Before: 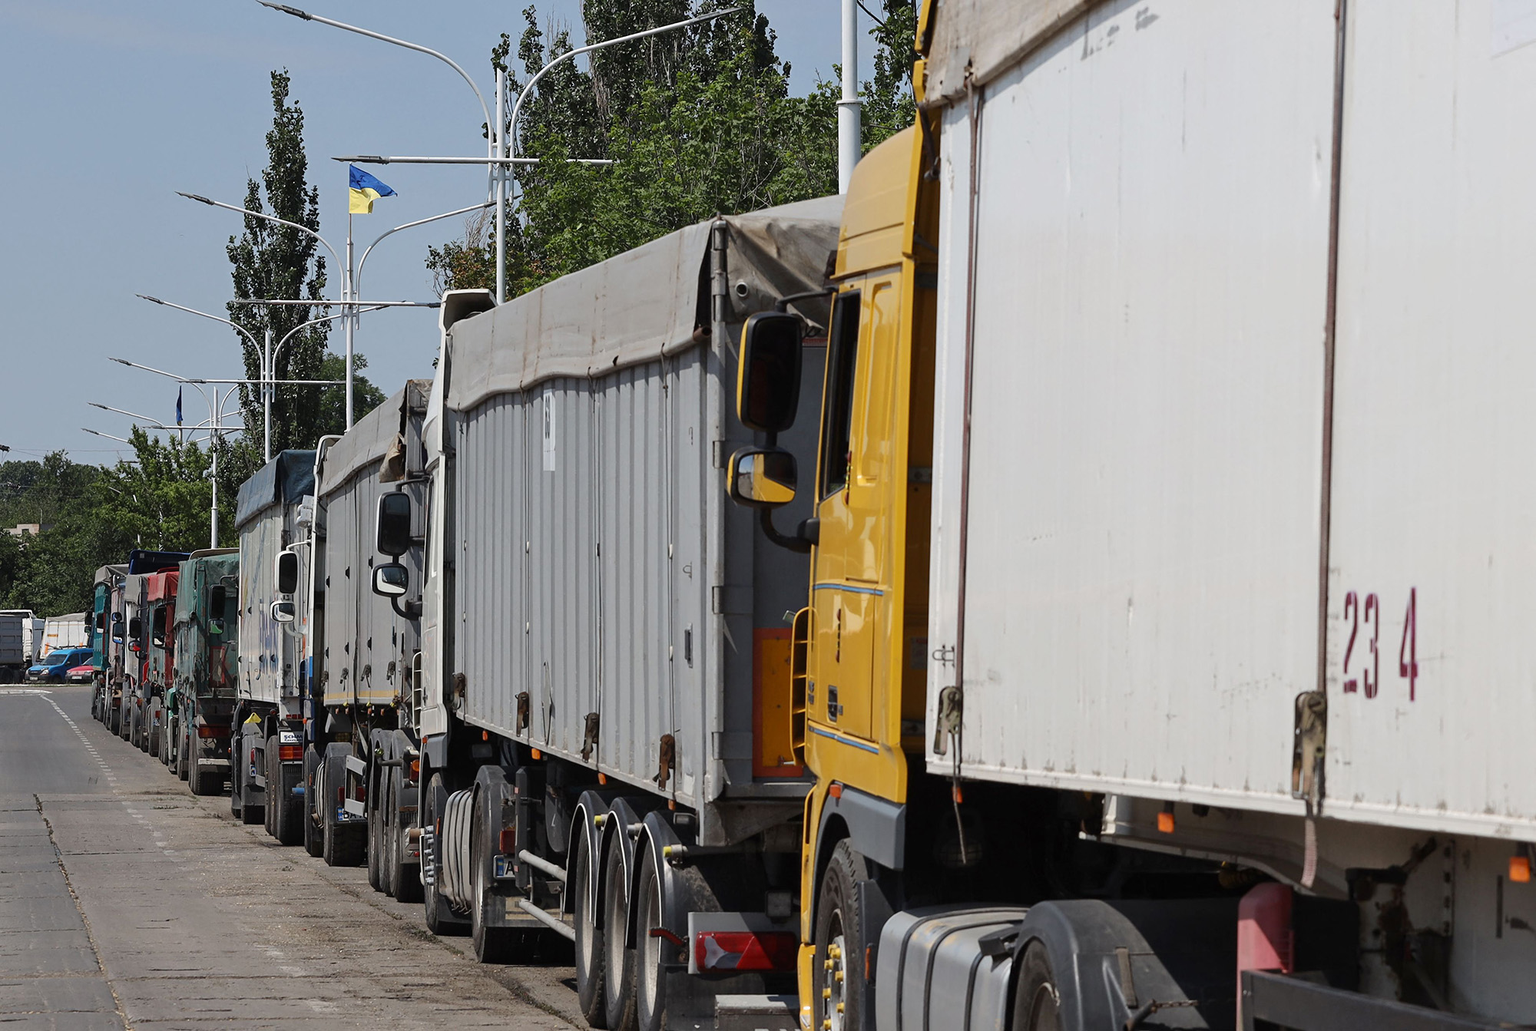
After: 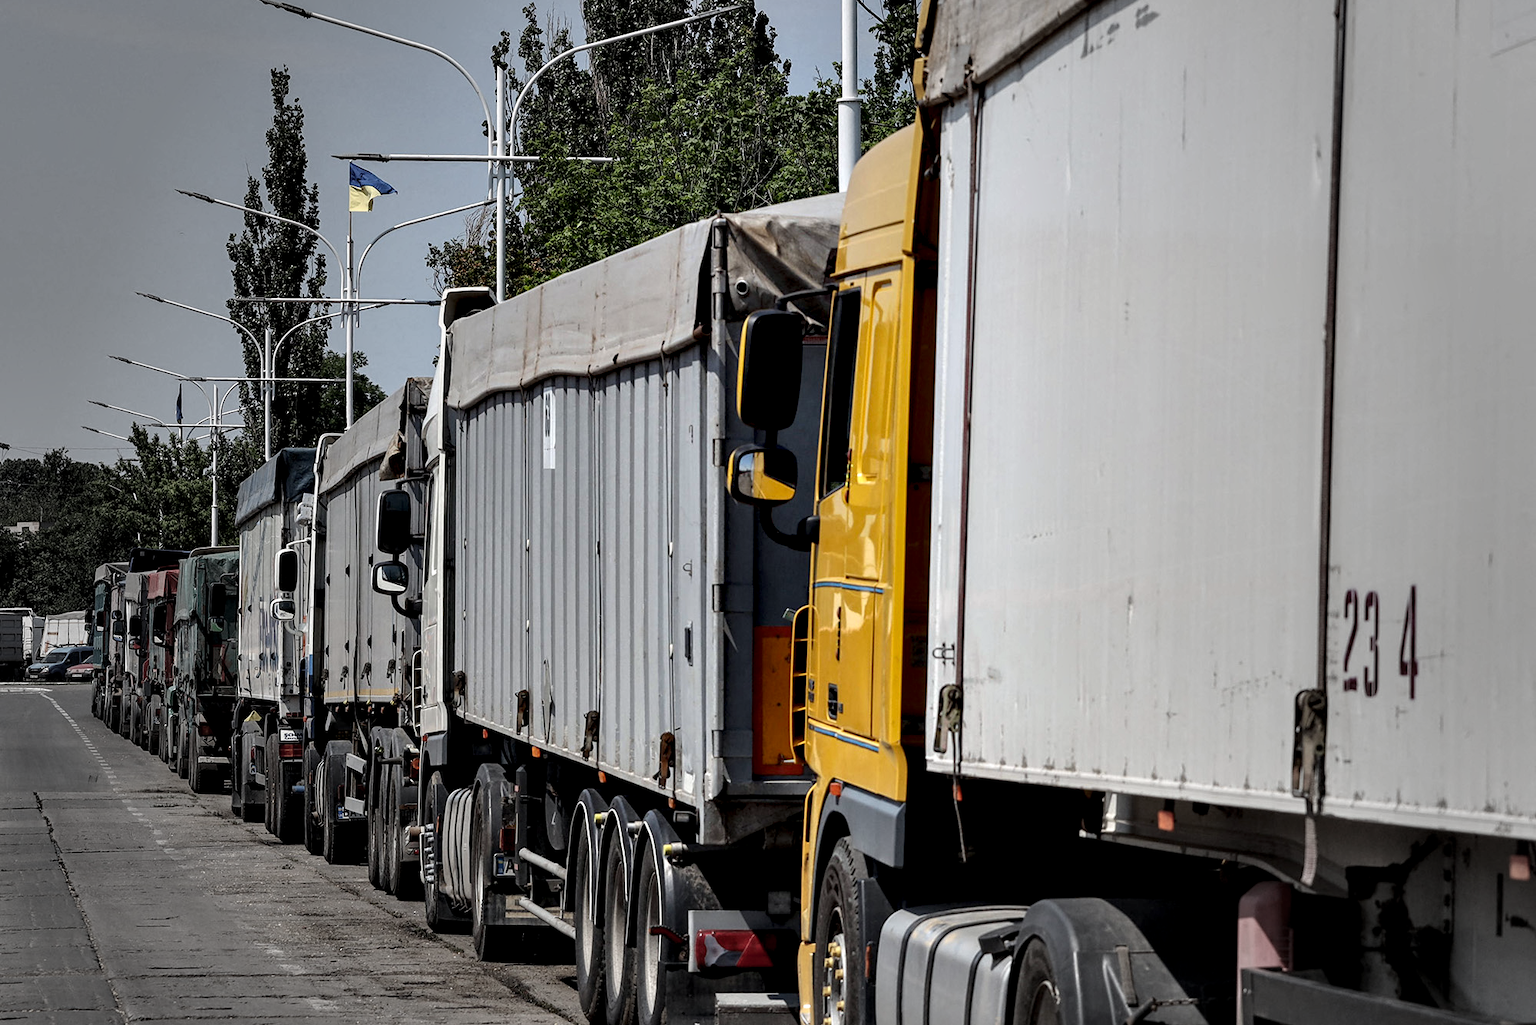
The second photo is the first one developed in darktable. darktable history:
vignetting: fall-off start 33.02%, fall-off radius 64.76%, brightness -0.443, saturation -0.686, width/height ratio 0.954, unbound false
local contrast: on, module defaults
contrast equalizer: octaves 7, y [[0.6 ×6], [0.55 ×6], [0 ×6], [0 ×6], [0 ×6]]
crop: top 0.231%, bottom 0.177%
